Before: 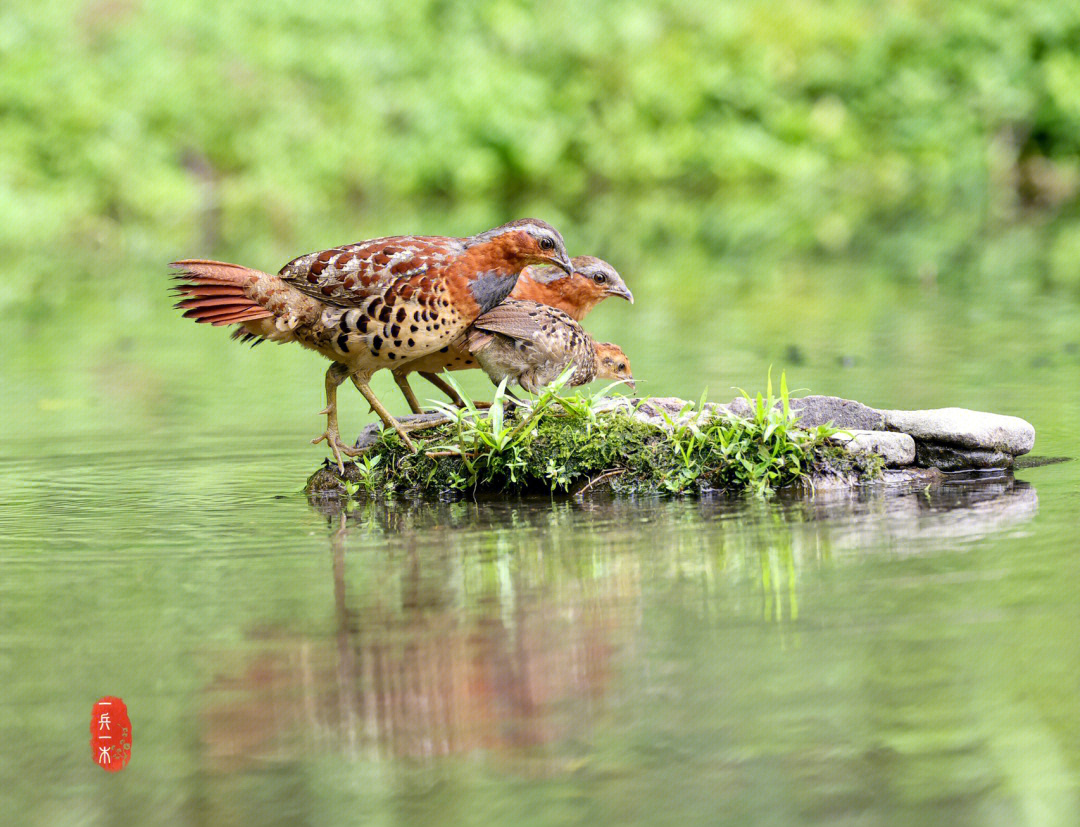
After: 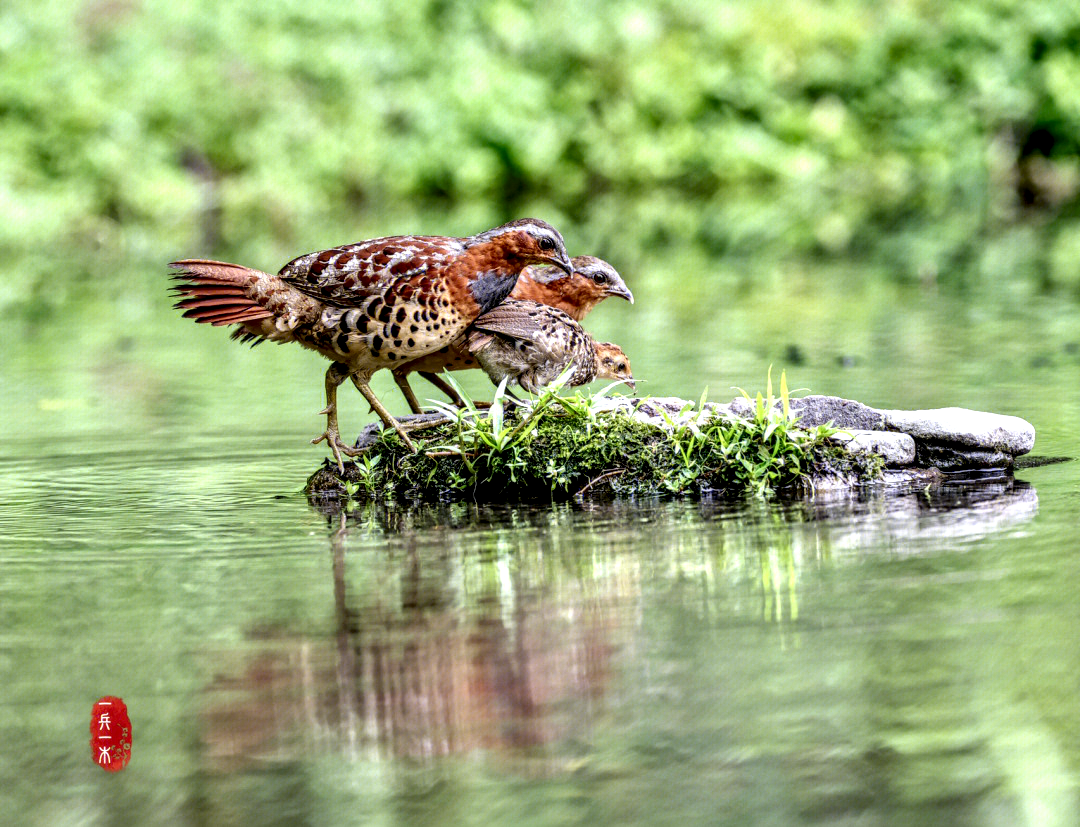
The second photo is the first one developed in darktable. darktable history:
color calibration: illuminant as shot in camera, x 0.358, y 0.373, temperature 4628.91 K
local contrast: detail 203%
